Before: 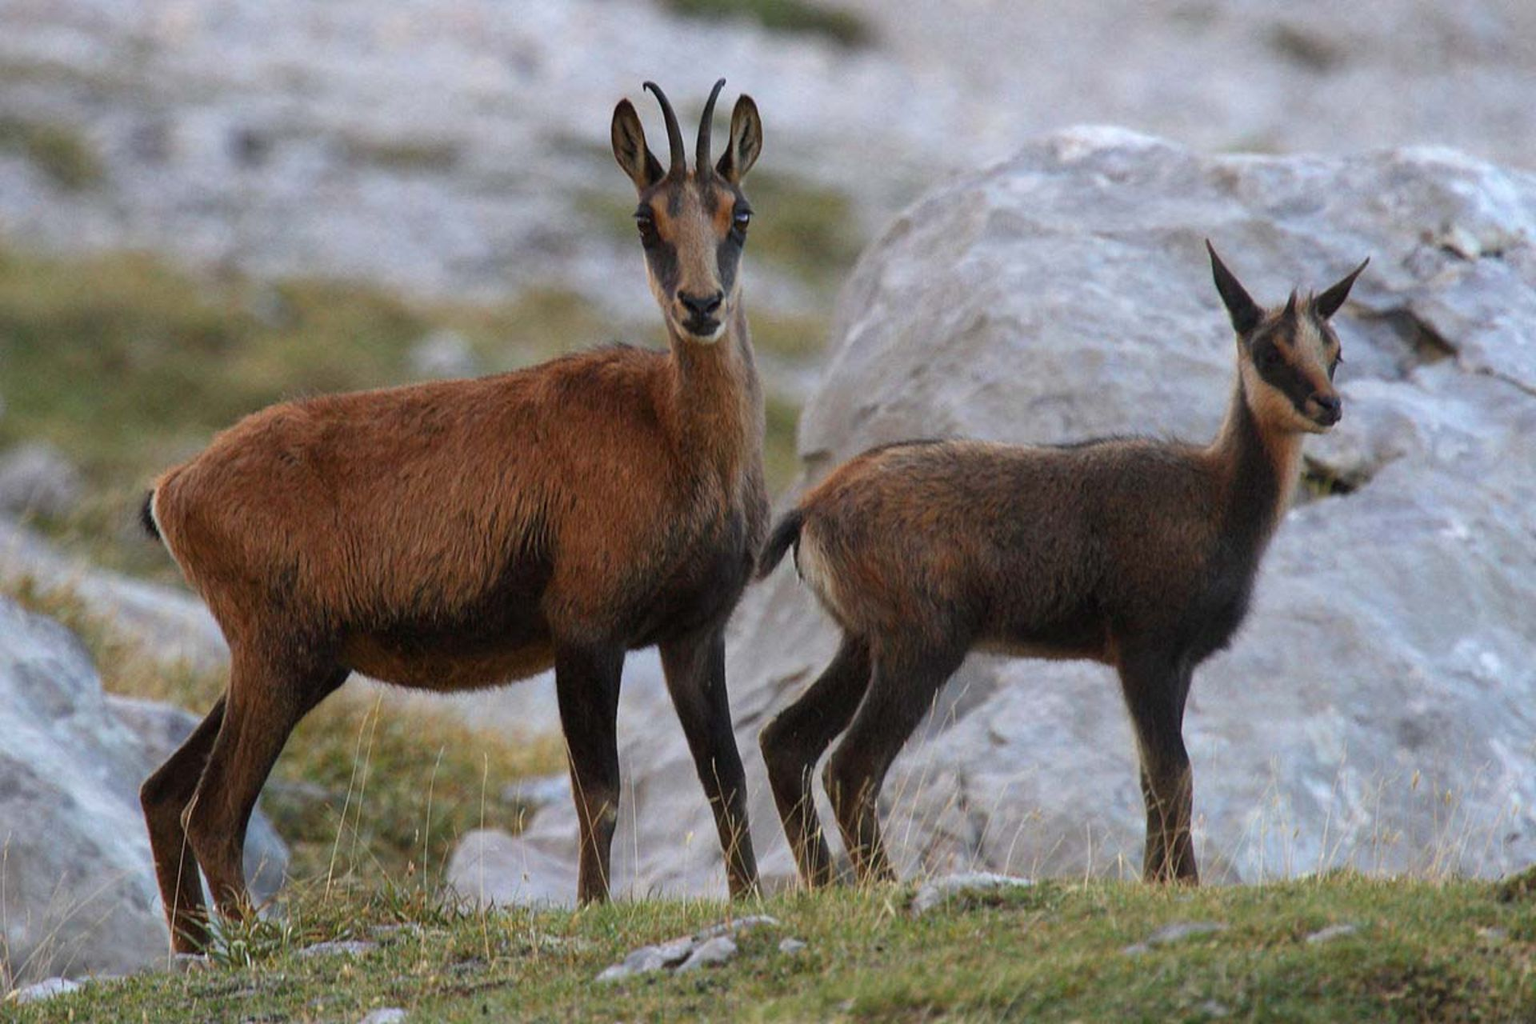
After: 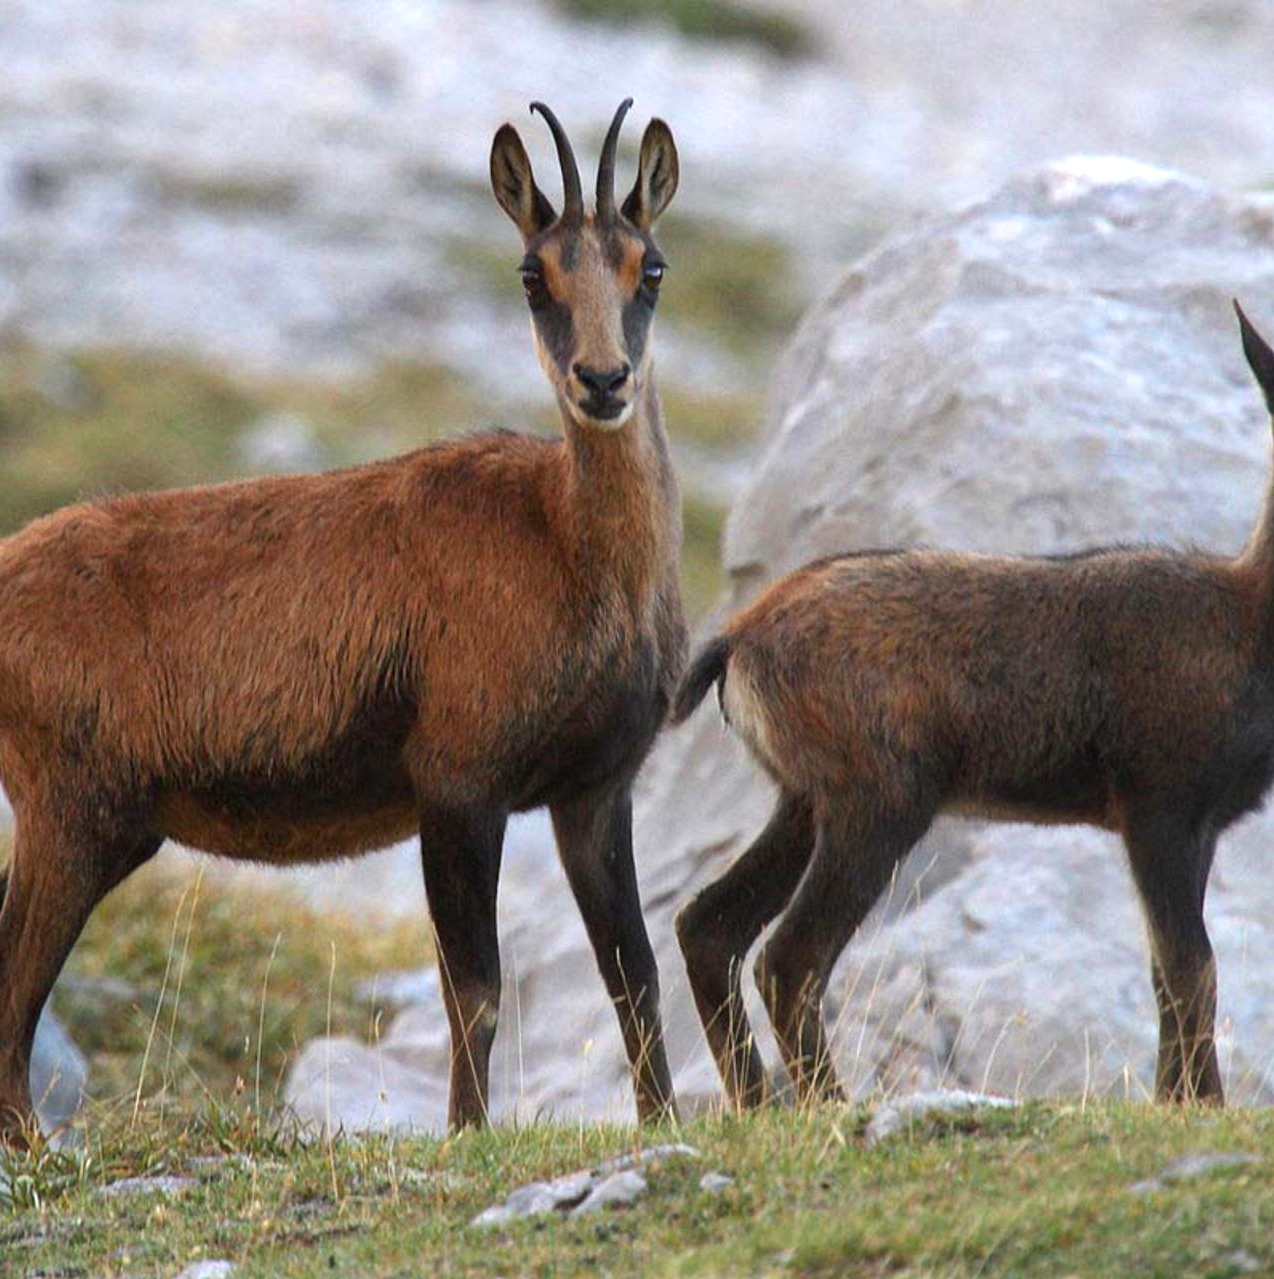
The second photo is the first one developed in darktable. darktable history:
exposure: exposure 0.558 EV, compensate highlight preservation false
crop and rotate: left 14.314%, right 19.314%
